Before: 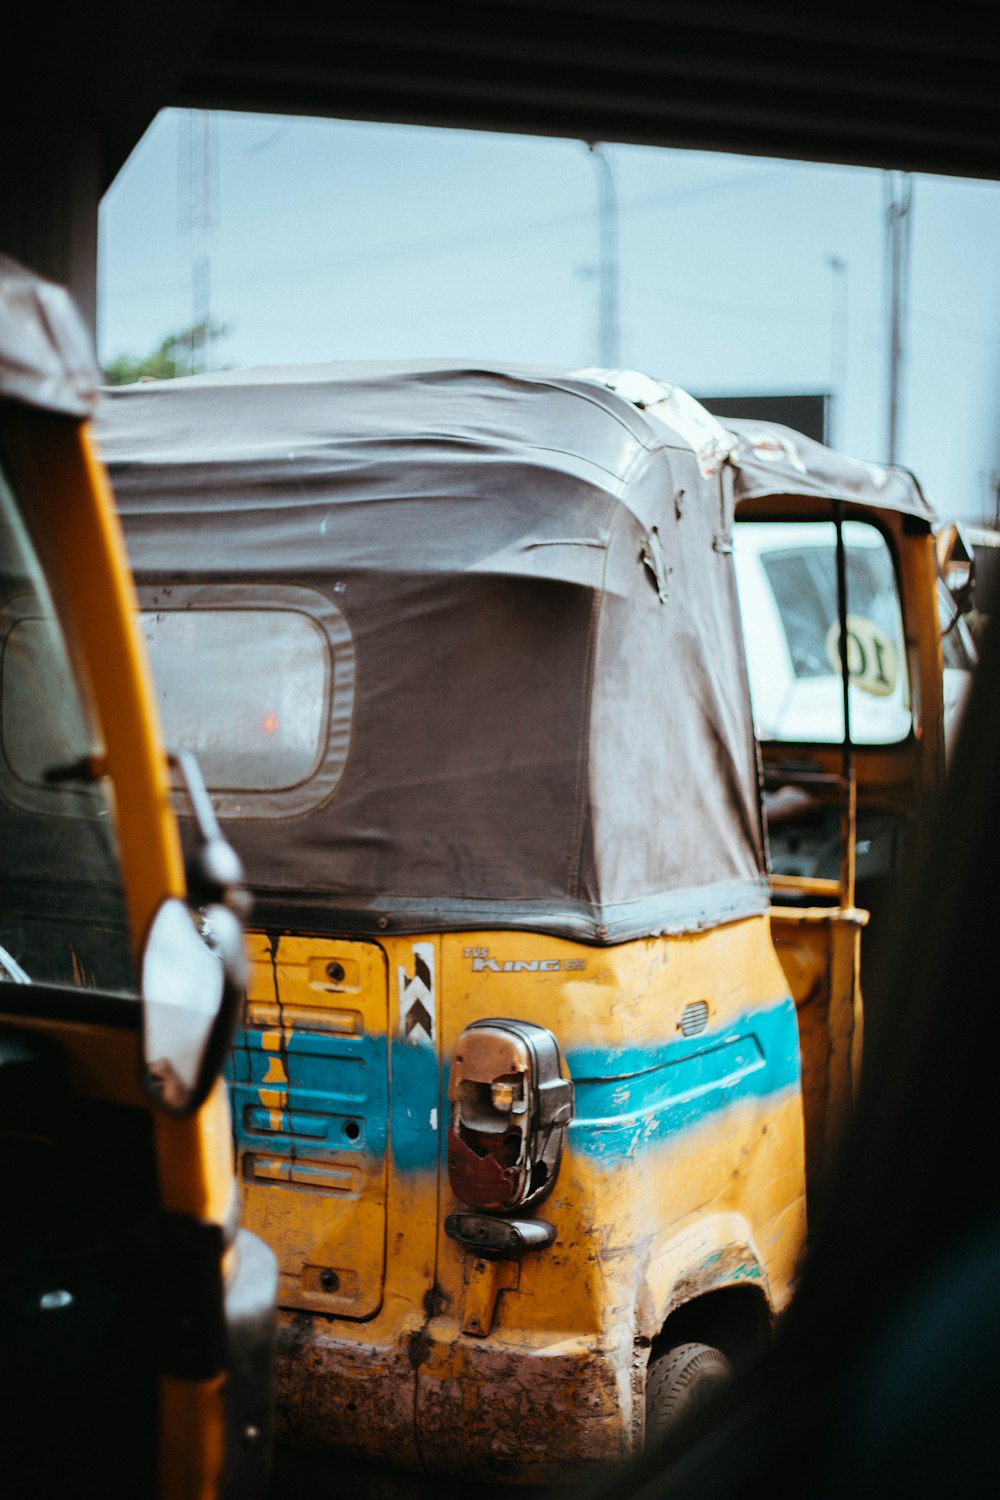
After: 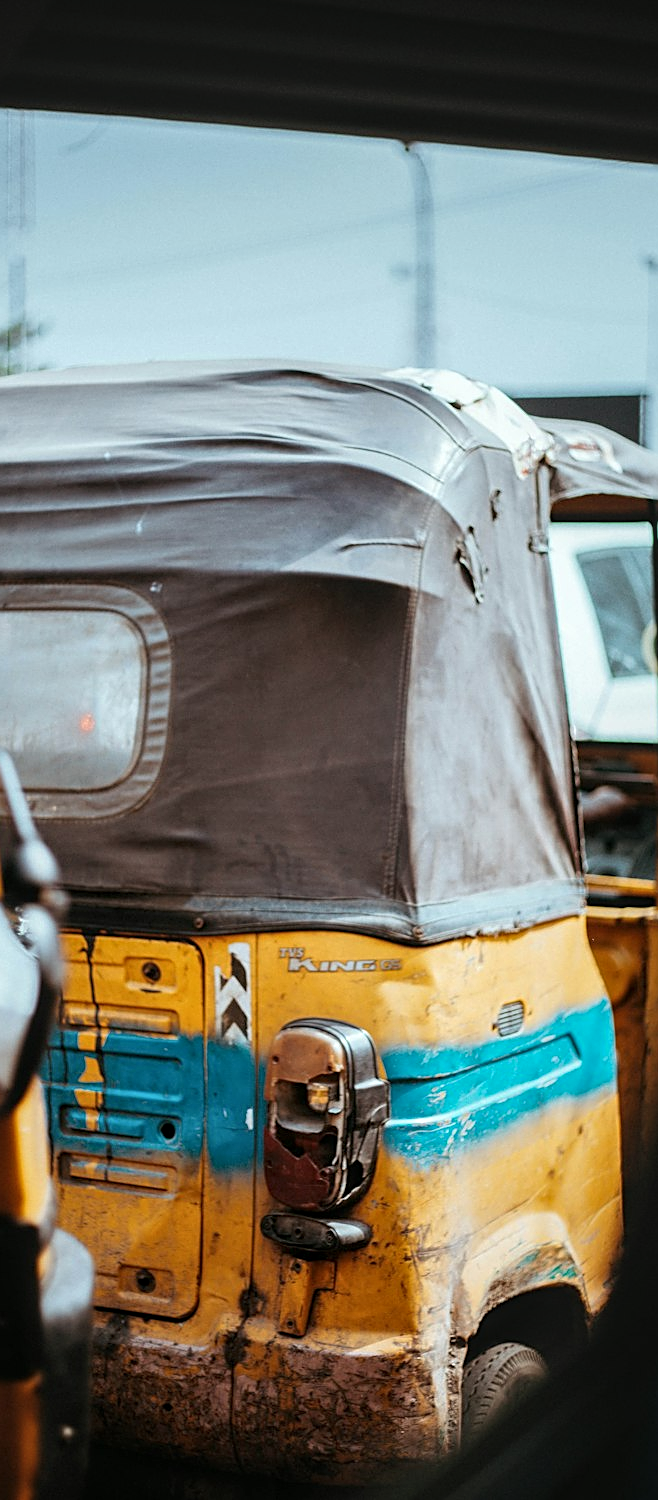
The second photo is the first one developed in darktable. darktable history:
crop and rotate: left 18.481%, right 15.688%
sharpen: amount 0.498
local contrast: on, module defaults
